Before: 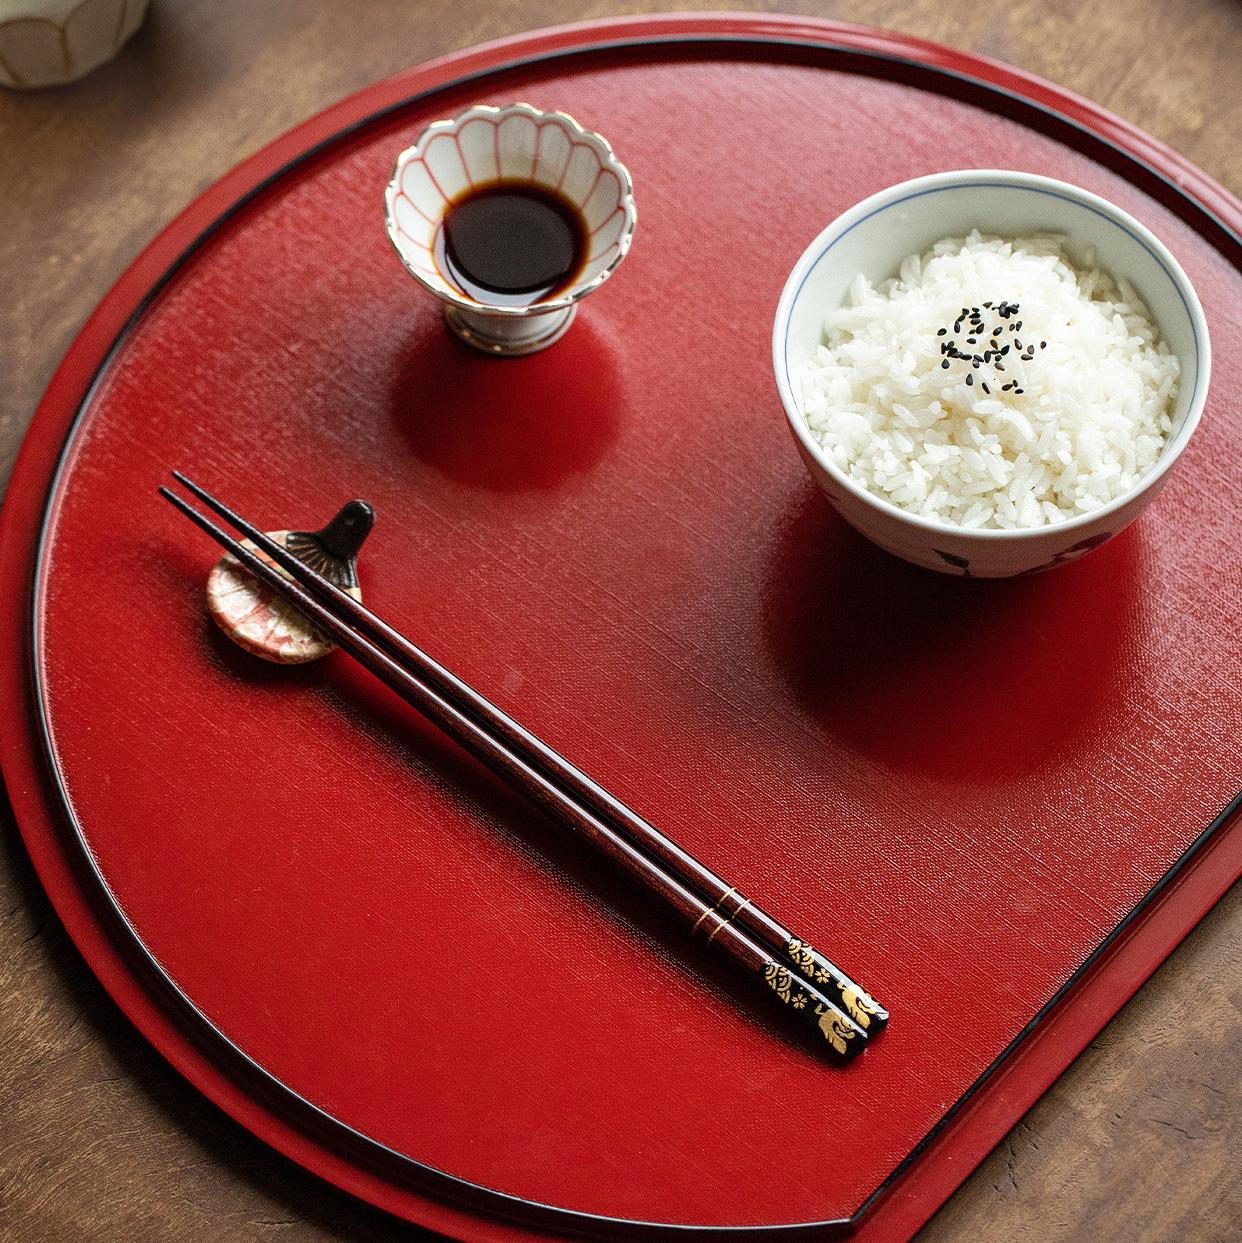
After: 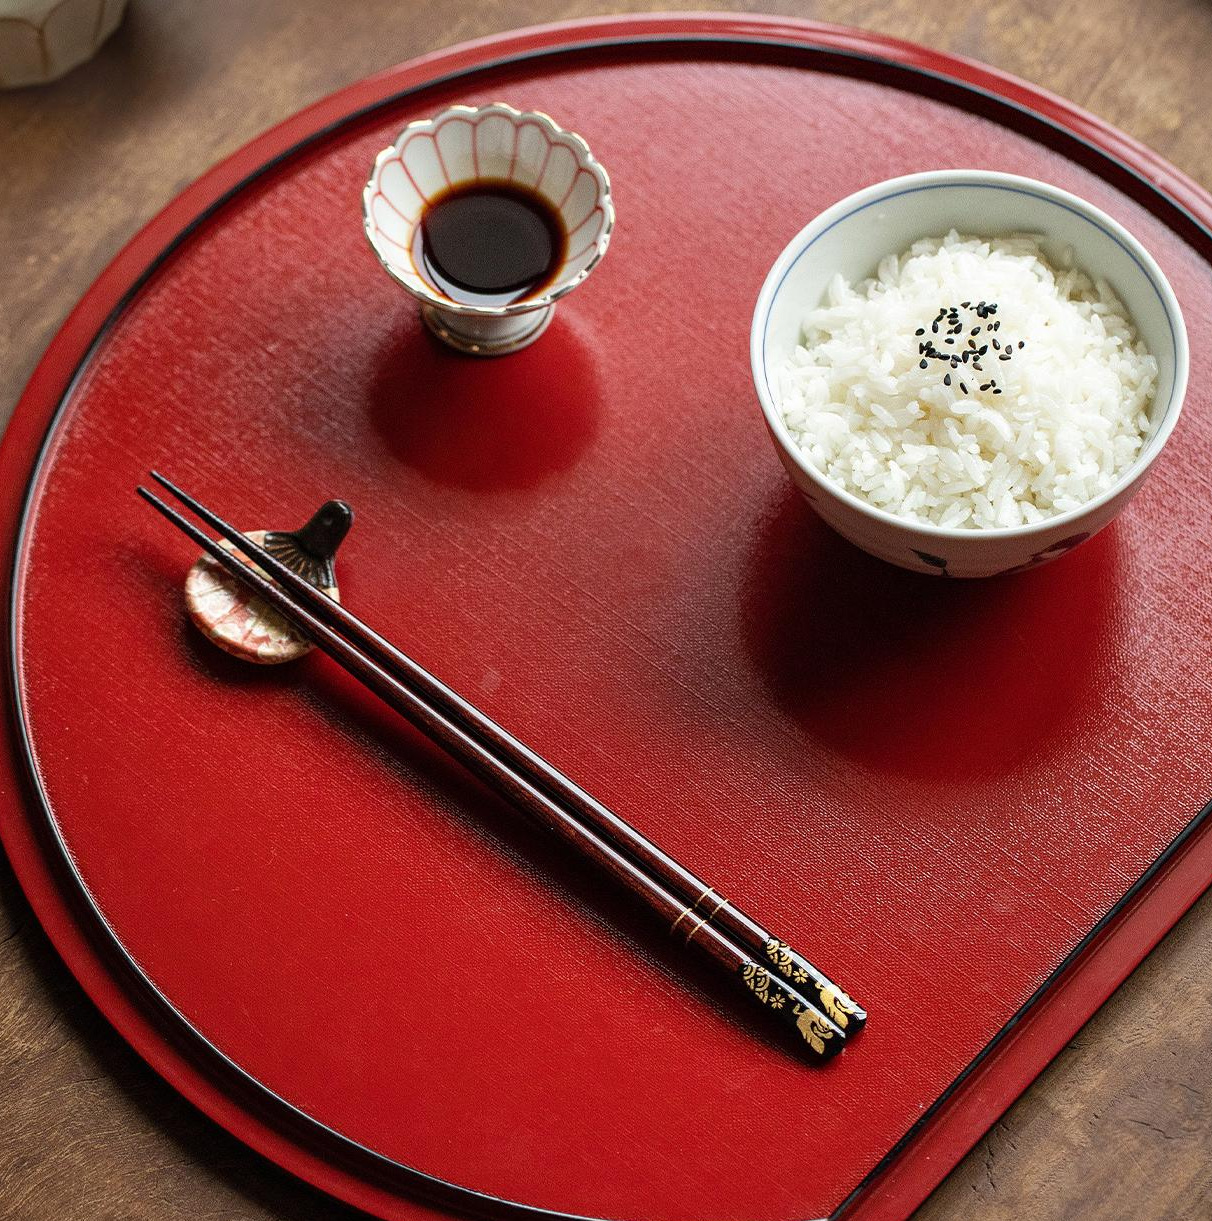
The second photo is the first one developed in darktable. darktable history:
crop and rotate: left 1.791%, right 0.581%, bottom 1.742%
